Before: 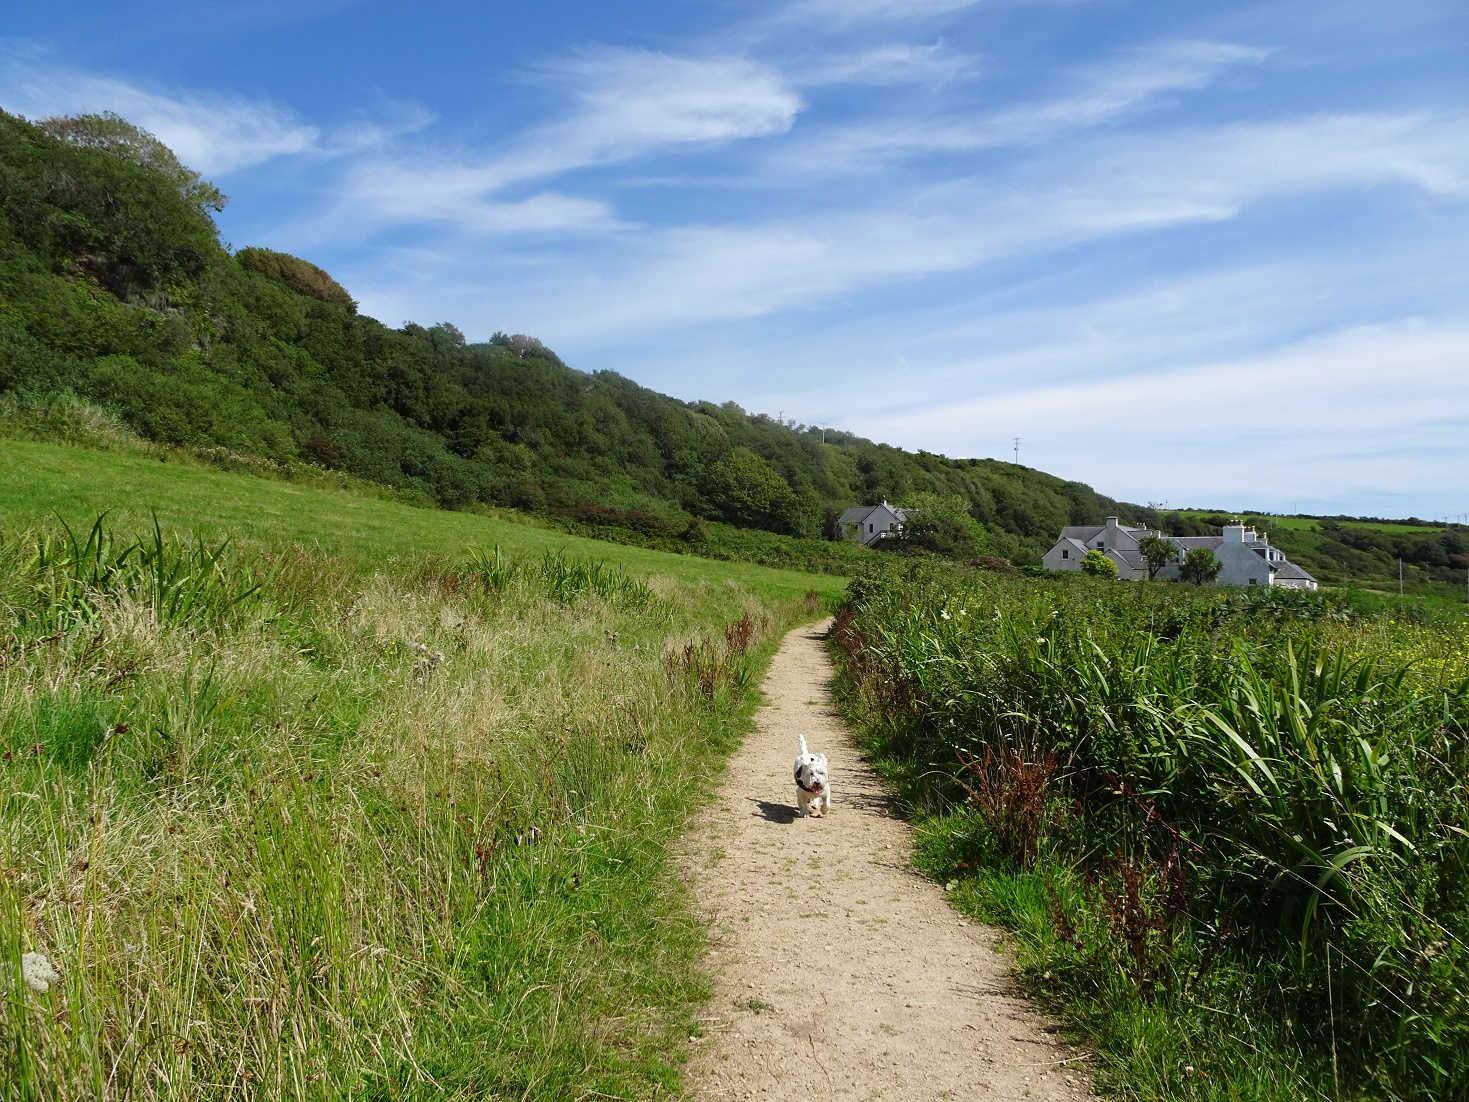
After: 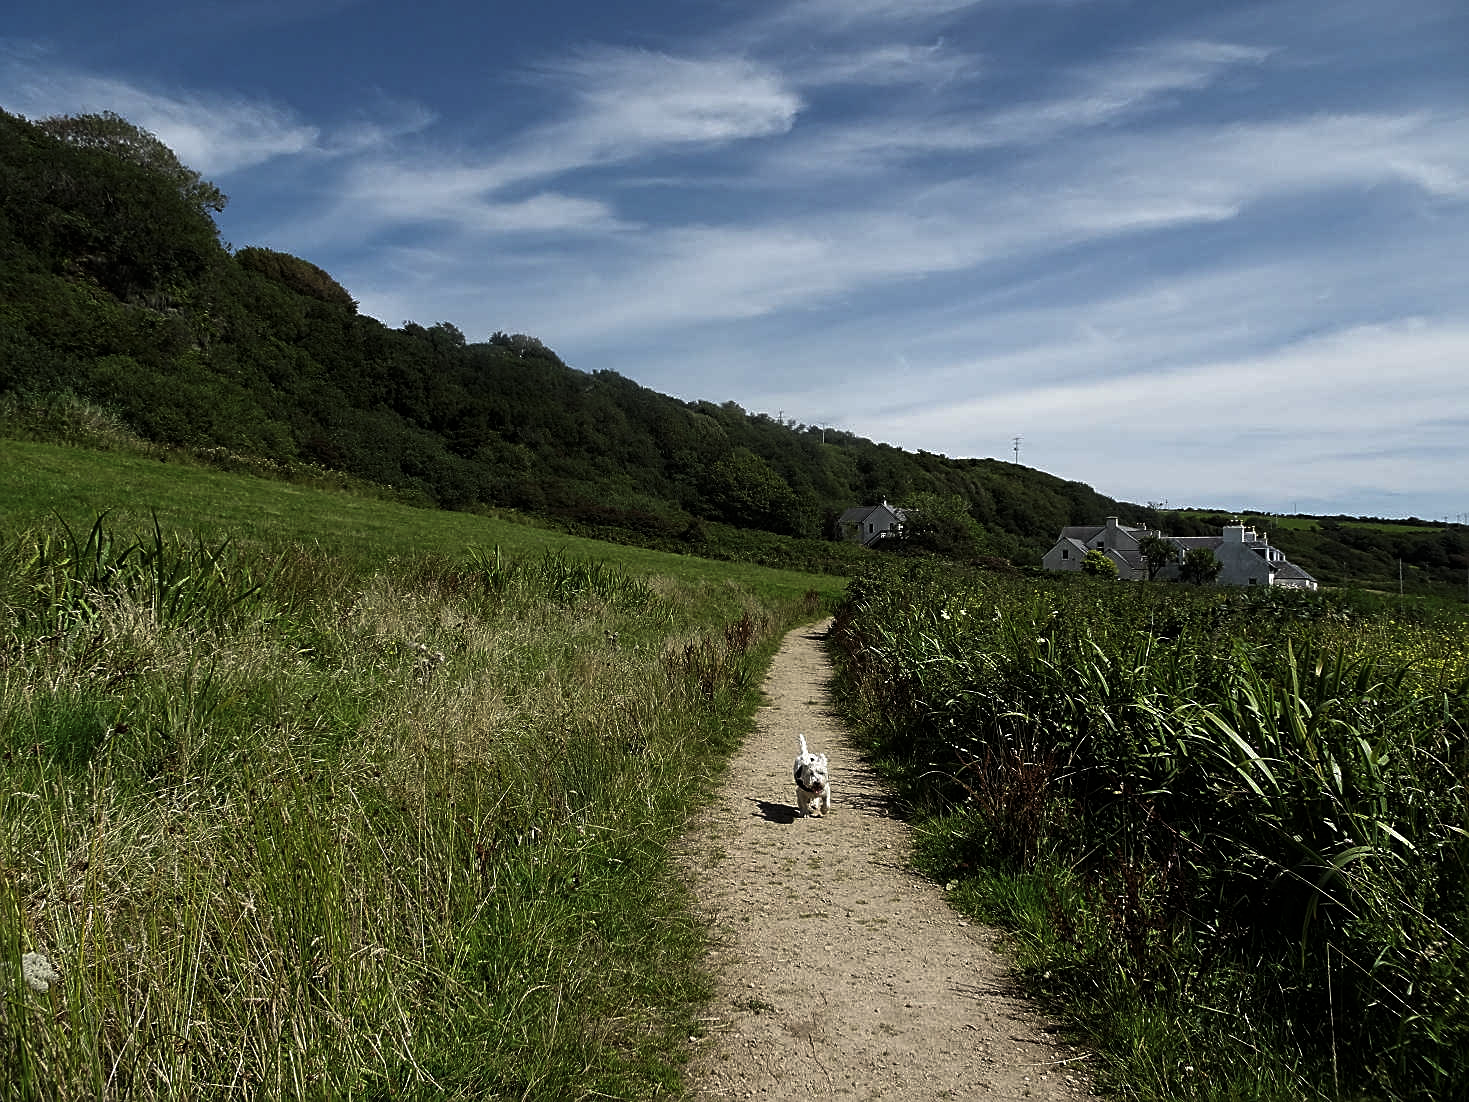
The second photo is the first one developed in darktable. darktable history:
sharpen: on, module defaults
color correction: highlights b* 2.93
levels: levels [0, 0.618, 1]
